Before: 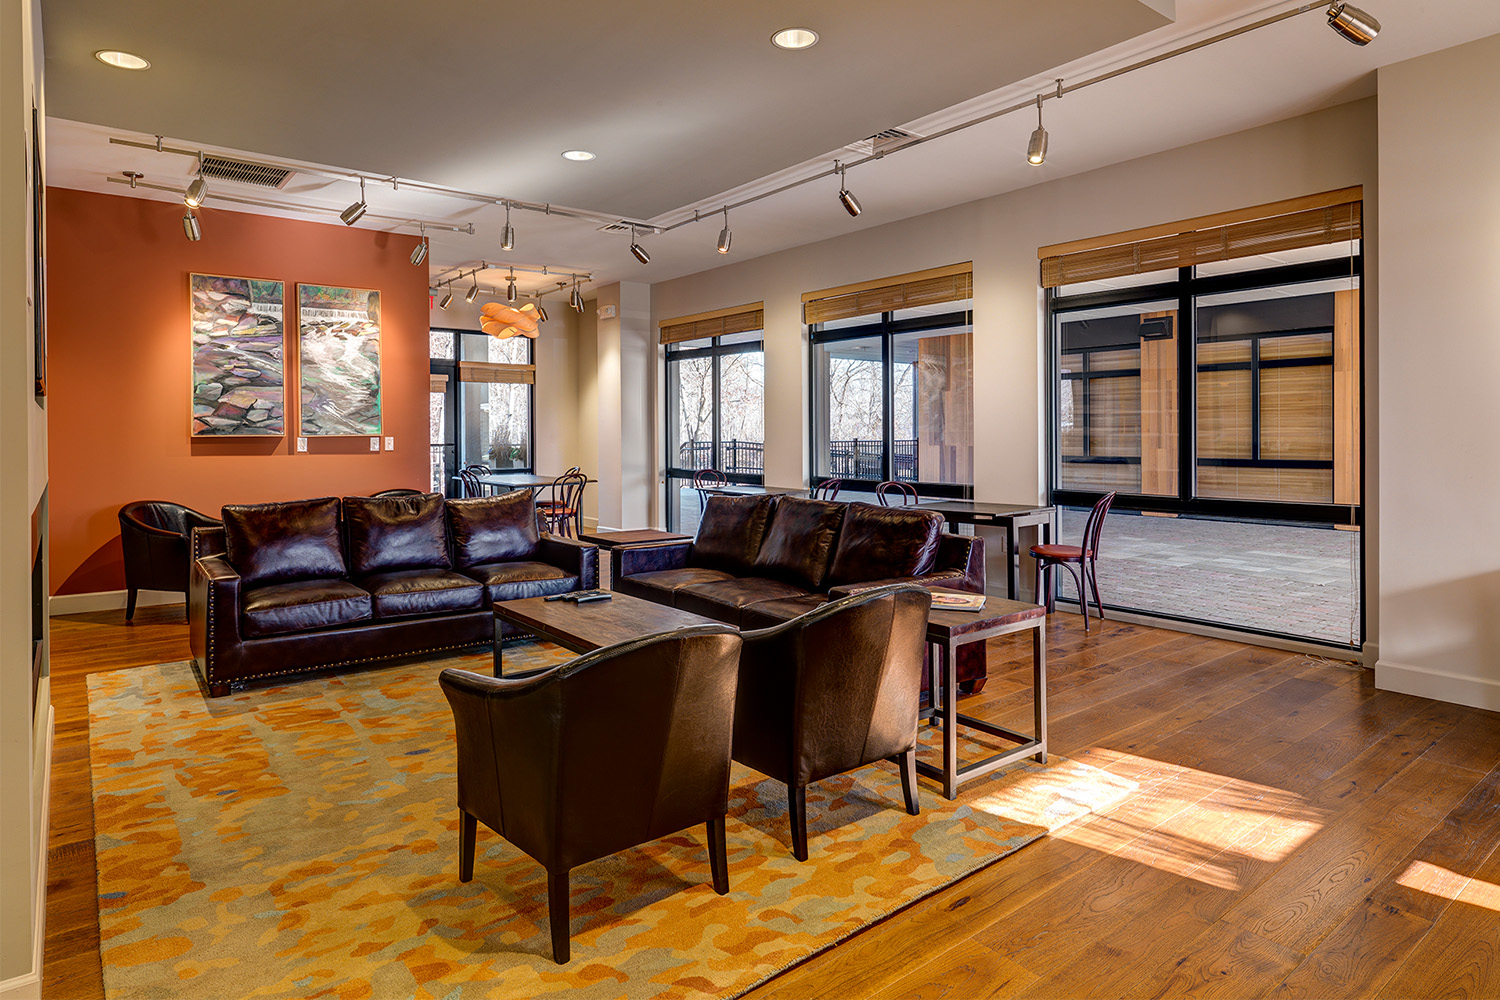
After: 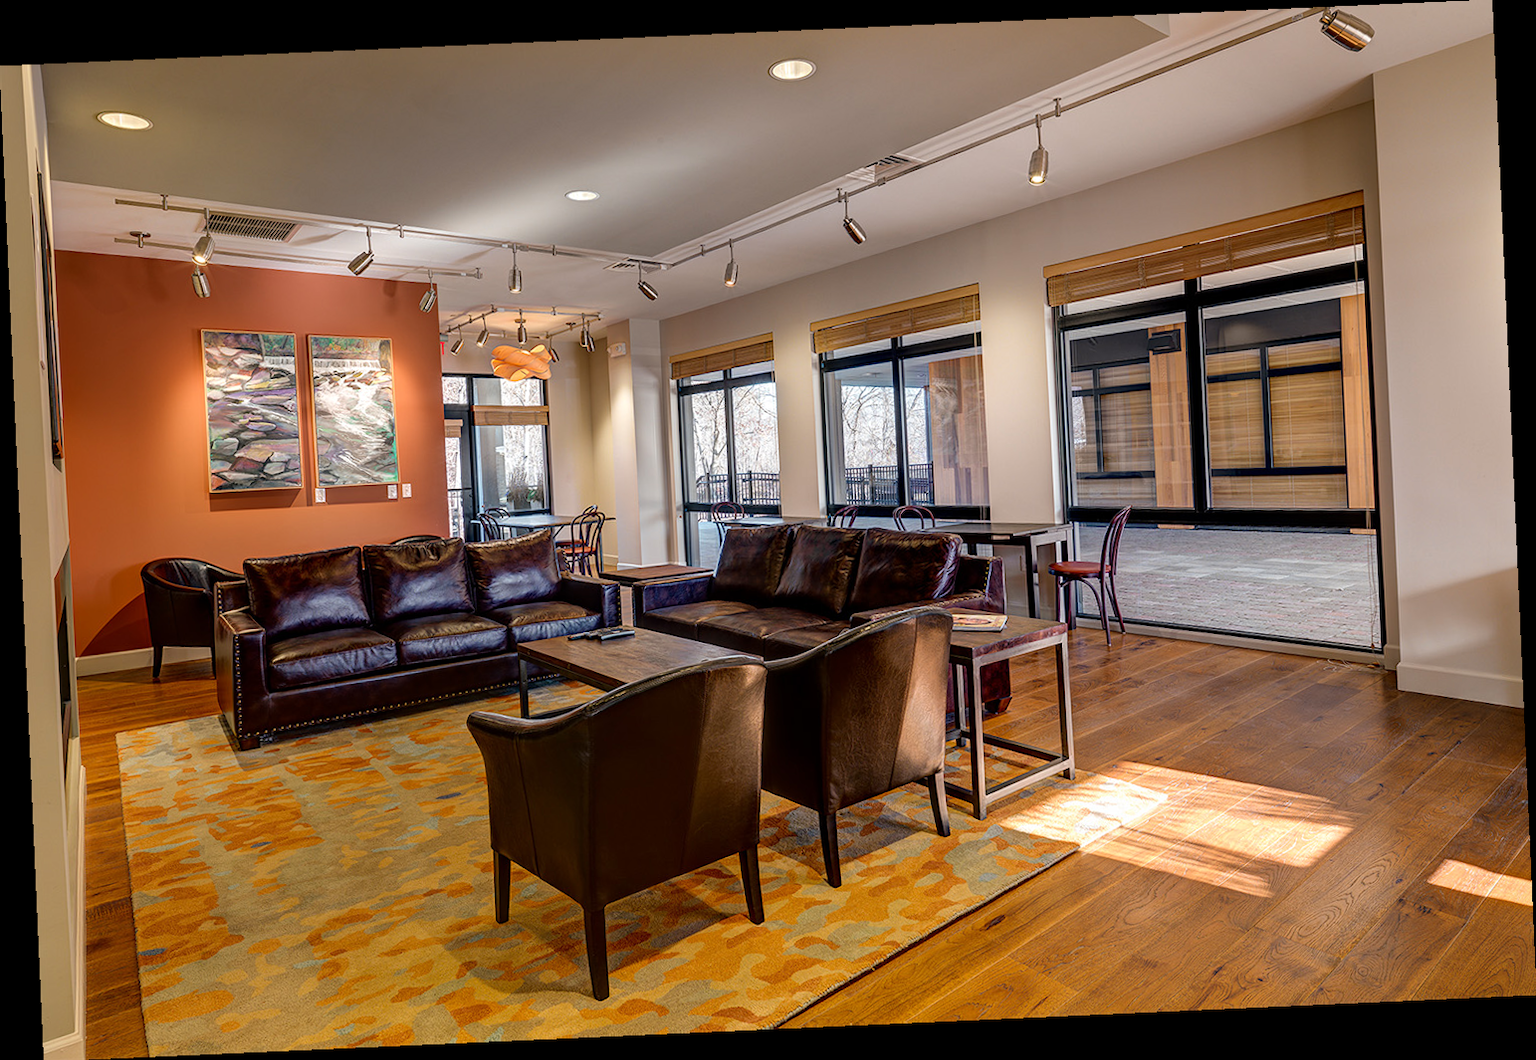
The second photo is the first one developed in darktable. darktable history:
tone equalizer: on, module defaults
rotate and perspective: rotation -2.56°, automatic cropping off
